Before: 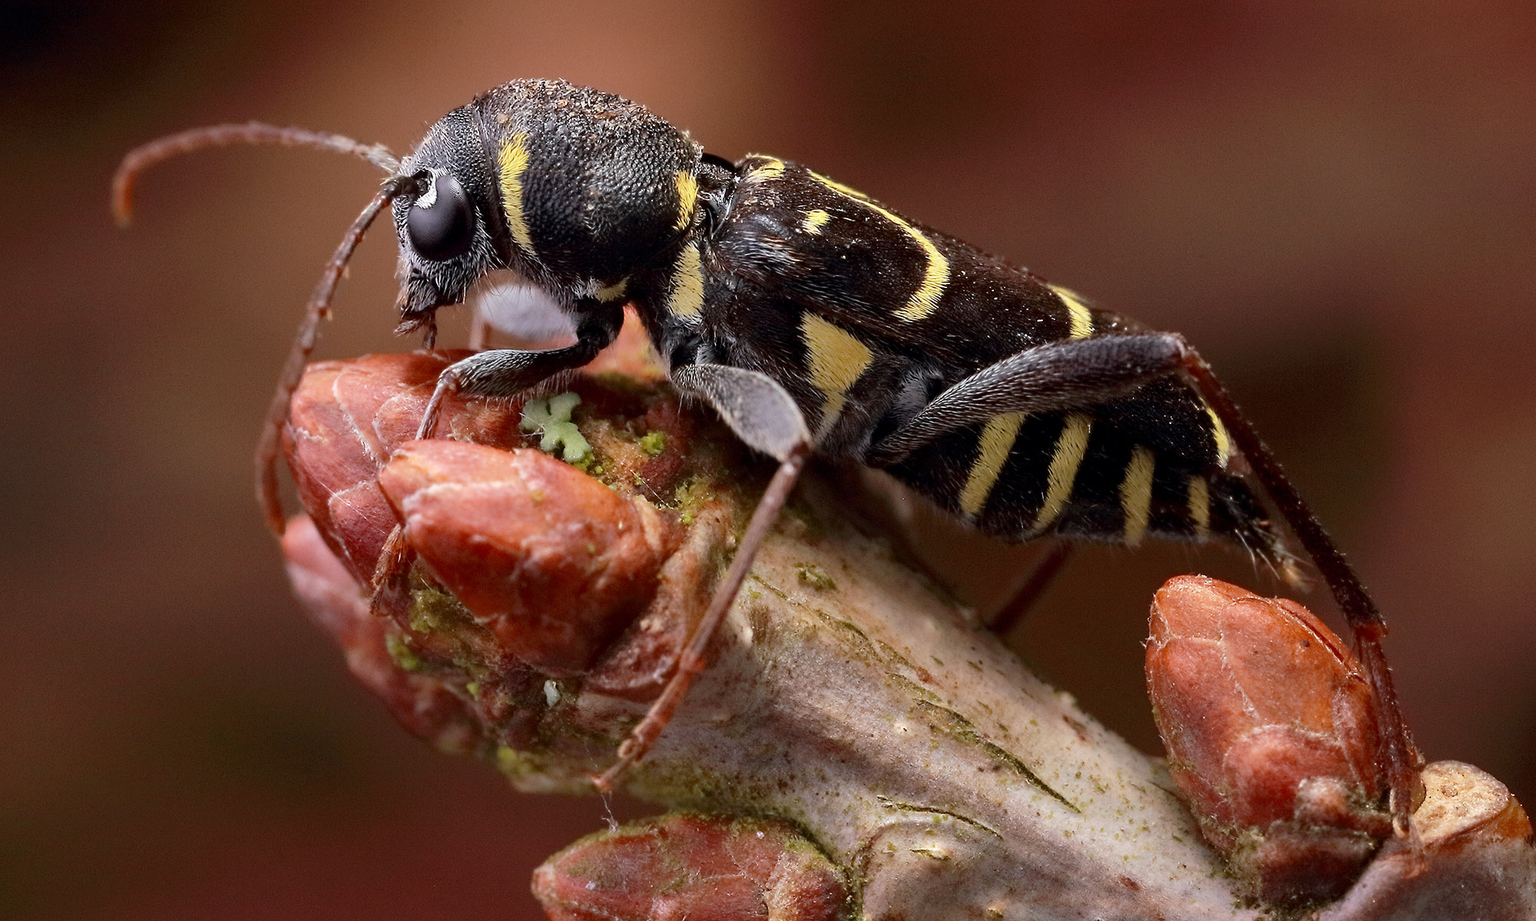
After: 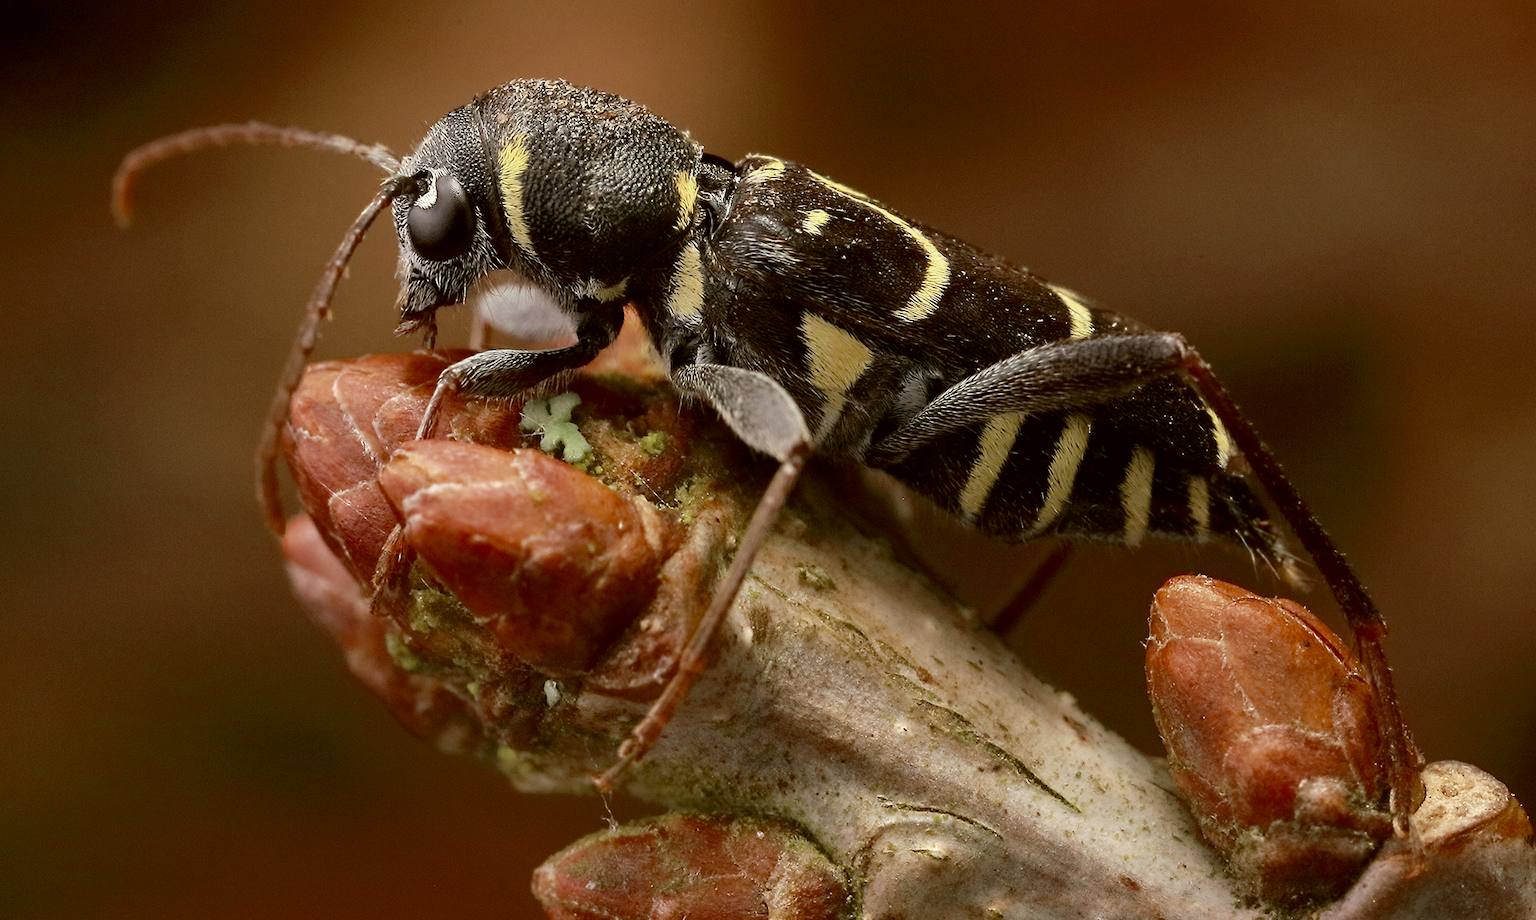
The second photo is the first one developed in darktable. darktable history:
color correction: highlights a* -1.43, highlights b* 10.12, shadows a* 0.395, shadows b* 19.35
color zones: curves: ch0 [(0, 0.5) (0.125, 0.4) (0.25, 0.5) (0.375, 0.4) (0.5, 0.4) (0.625, 0.6) (0.75, 0.6) (0.875, 0.5)]; ch1 [(0, 0.35) (0.125, 0.45) (0.25, 0.35) (0.375, 0.35) (0.5, 0.35) (0.625, 0.35) (0.75, 0.45) (0.875, 0.35)]; ch2 [(0, 0.6) (0.125, 0.5) (0.25, 0.5) (0.375, 0.6) (0.5, 0.6) (0.625, 0.5) (0.75, 0.5) (0.875, 0.5)]
